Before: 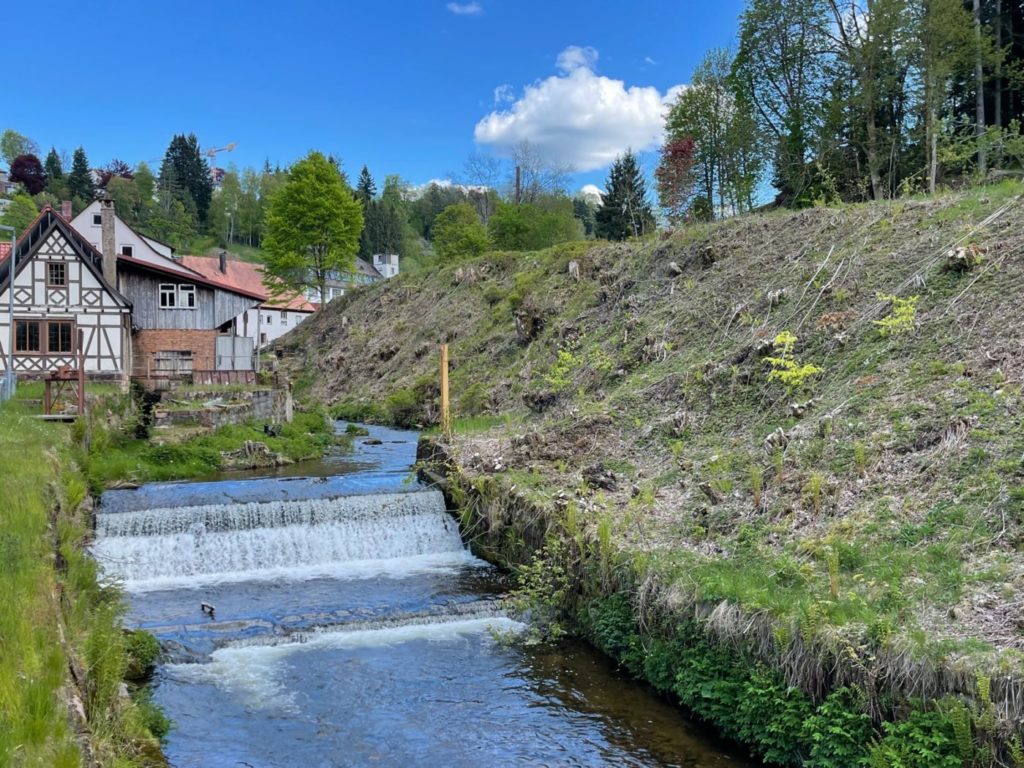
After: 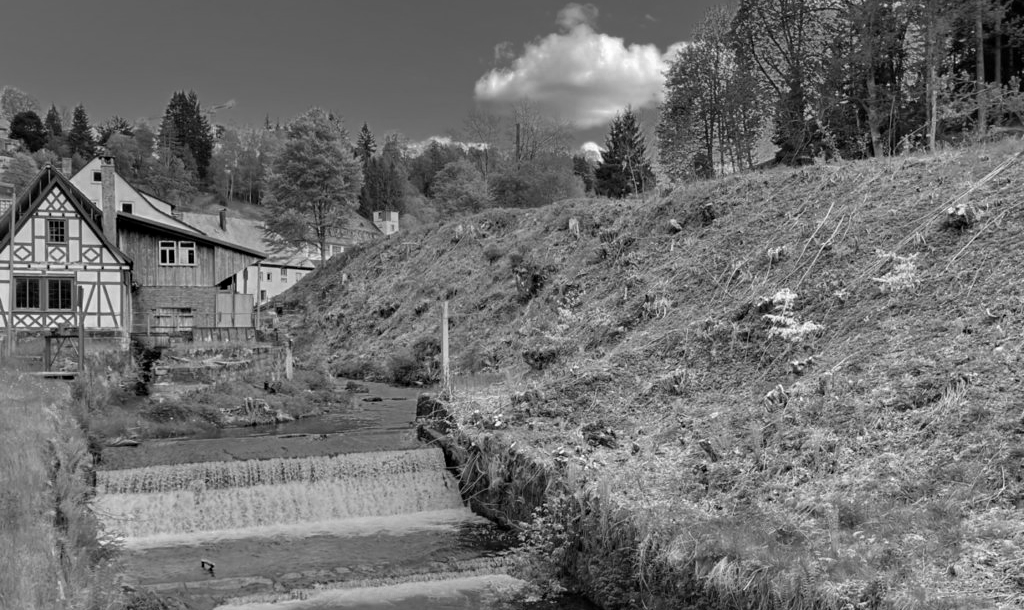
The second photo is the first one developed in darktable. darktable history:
color zones: curves: ch0 [(0.002, 0.593) (0.143, 0.417) (0.285, 0.541) (0.455, 0.289) (0.608, 0.327) (0.727, 0.283) (0.869, 0.571) (1, 0.603)]; ch1 [(0, 0) (0.143, 0) (0.286, 0) (0.429, 0) (0.571, 0) (0.714, 0) (0.857, 0)]
haze removal: strength 0.105, adaptive false
crop and rotate: top 5.664%, bottom 14.826%
shadows and highlights: shadows -21.09, highlights 98.49, soften with gaussian
